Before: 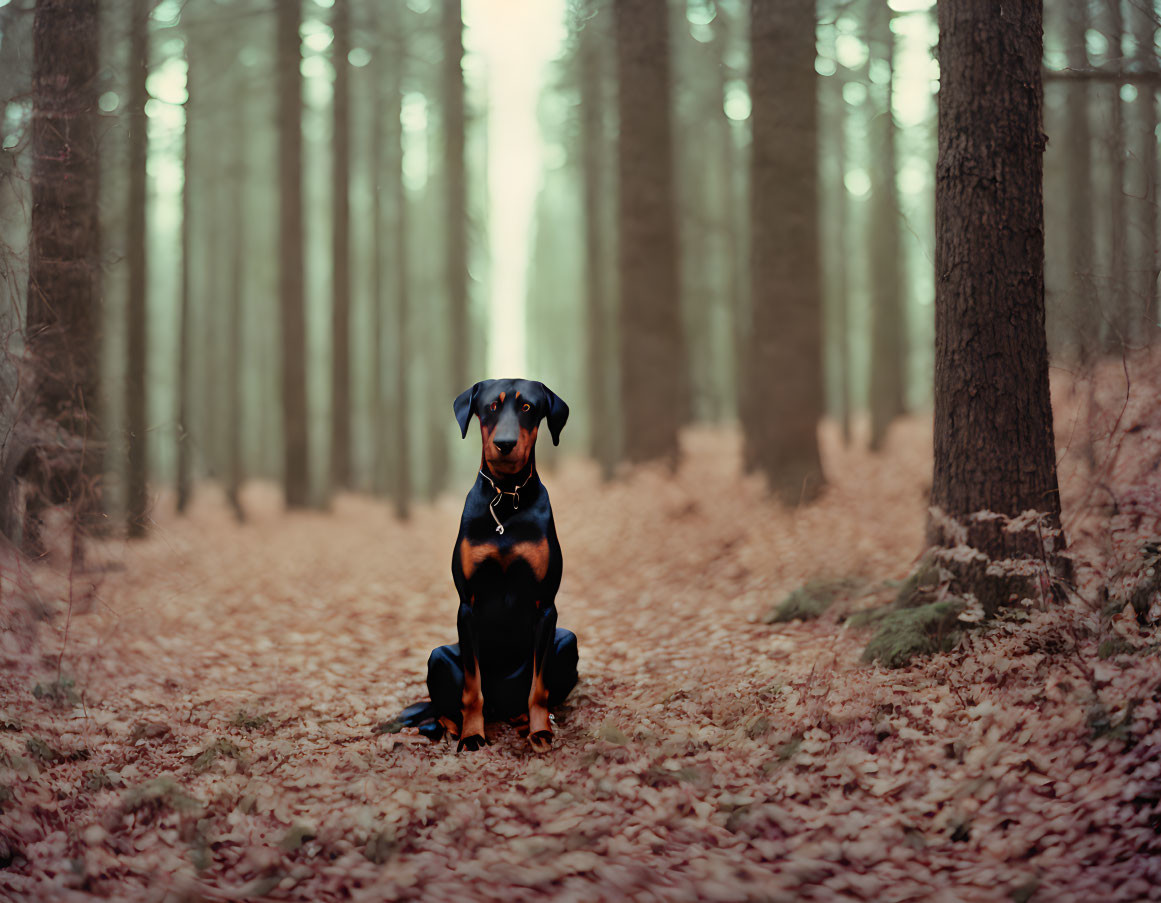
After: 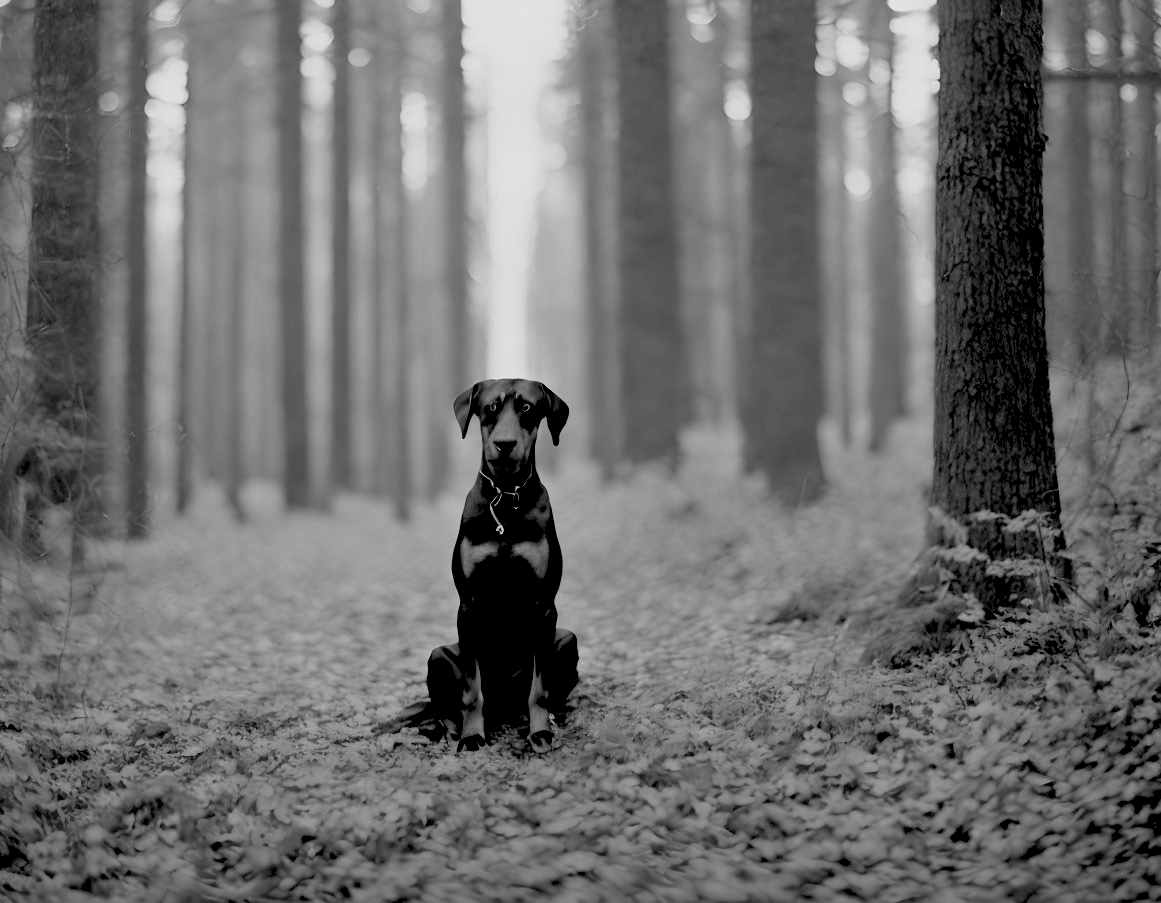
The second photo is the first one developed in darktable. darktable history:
rgb levels: preserve colors sum RGB, levels [[0.038, 0.433, 0.934], [0, 0.5, 1], [0, 0.5, 1]]
monochrome: a 0, b 0, size 0.5, highlights 0.57
